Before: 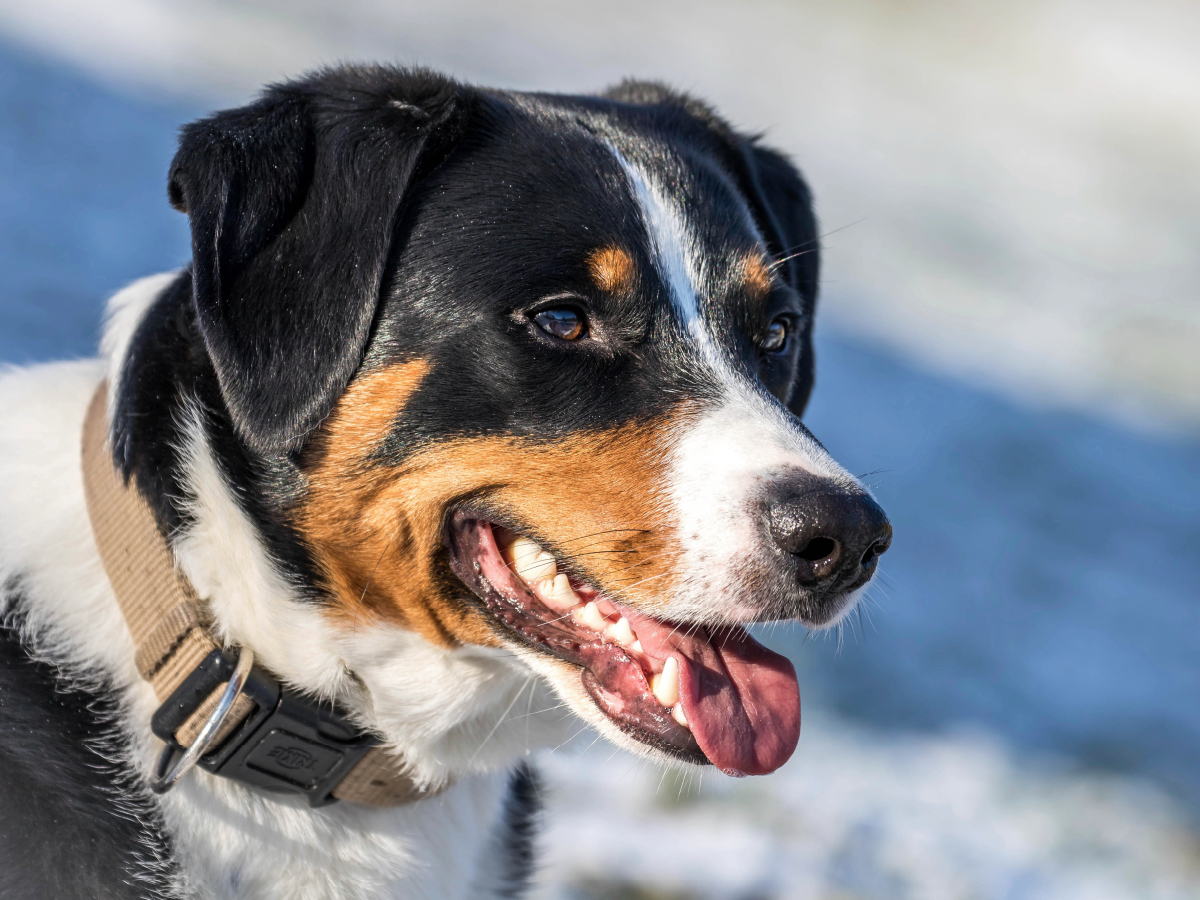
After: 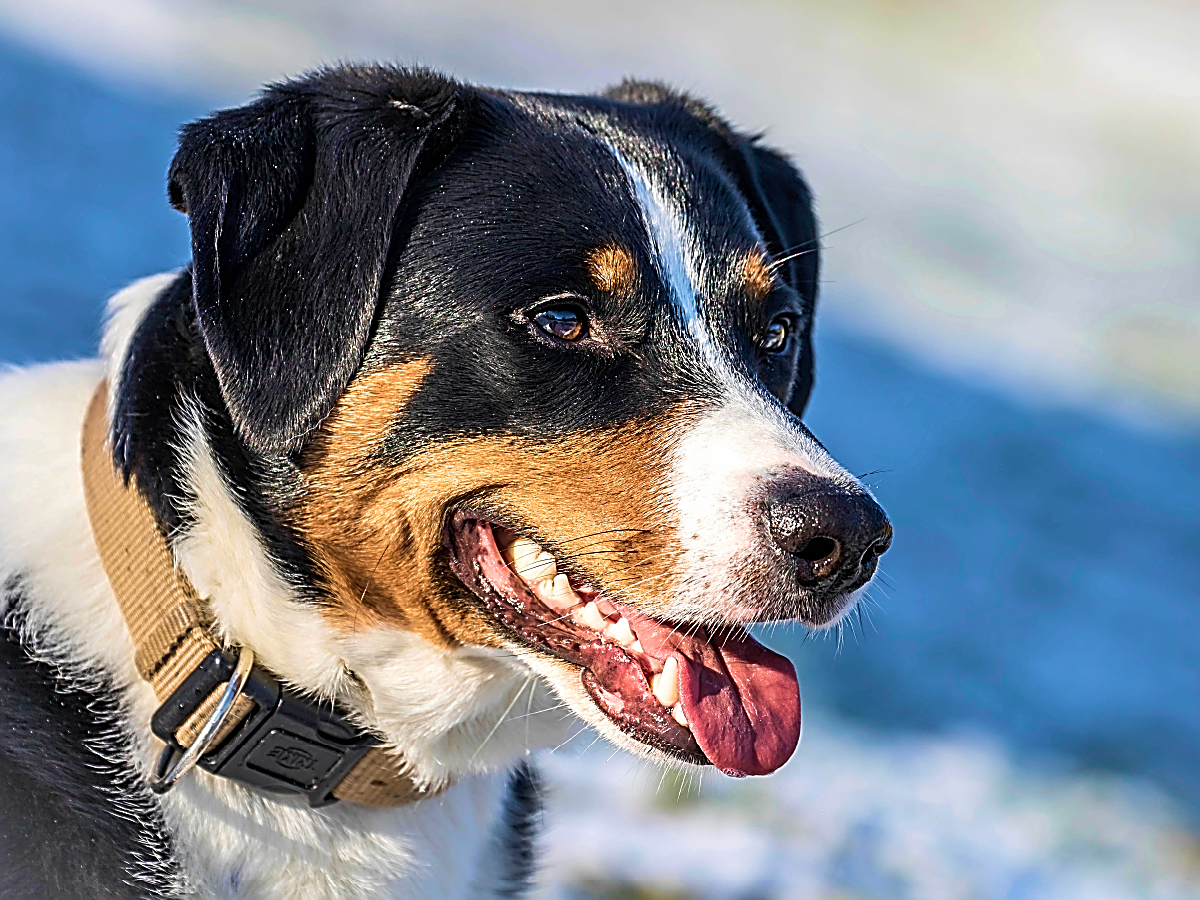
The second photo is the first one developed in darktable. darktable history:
velvia: strength 75%
sharpen: amount 2
